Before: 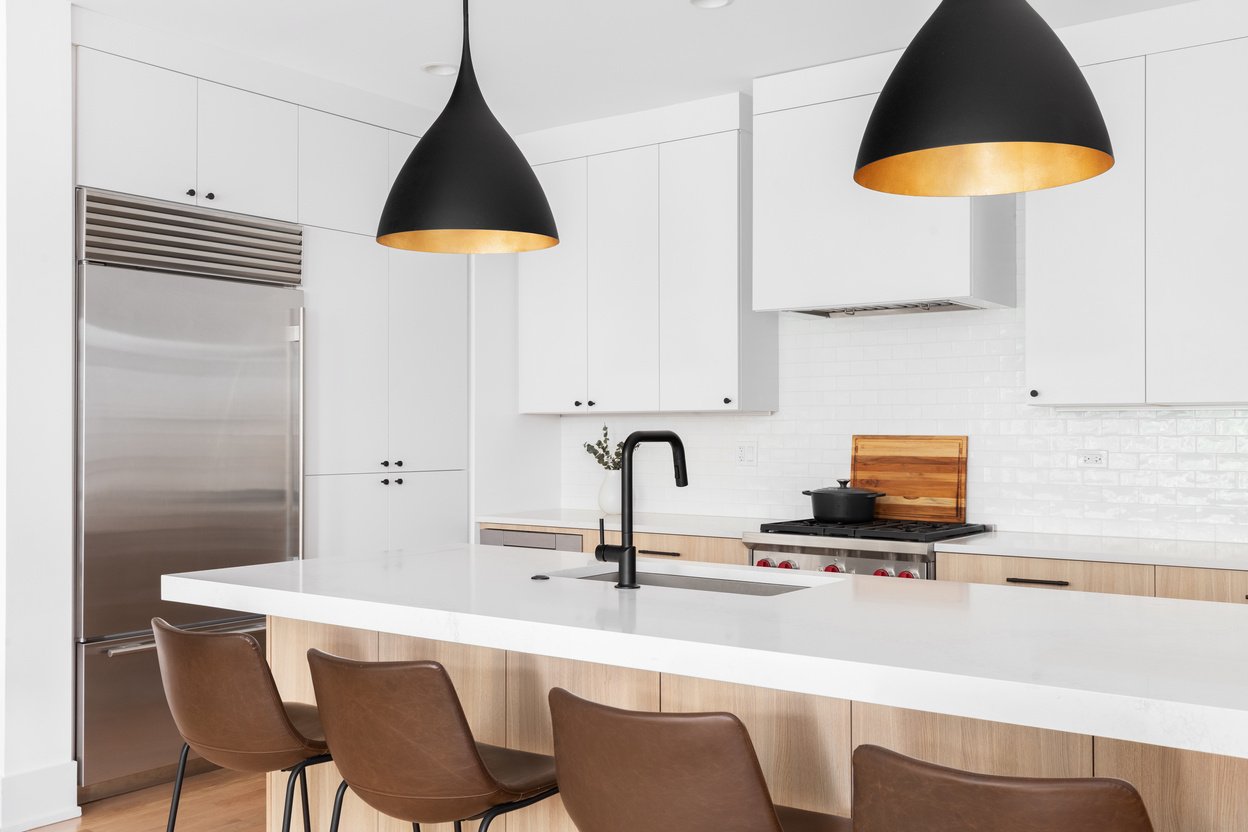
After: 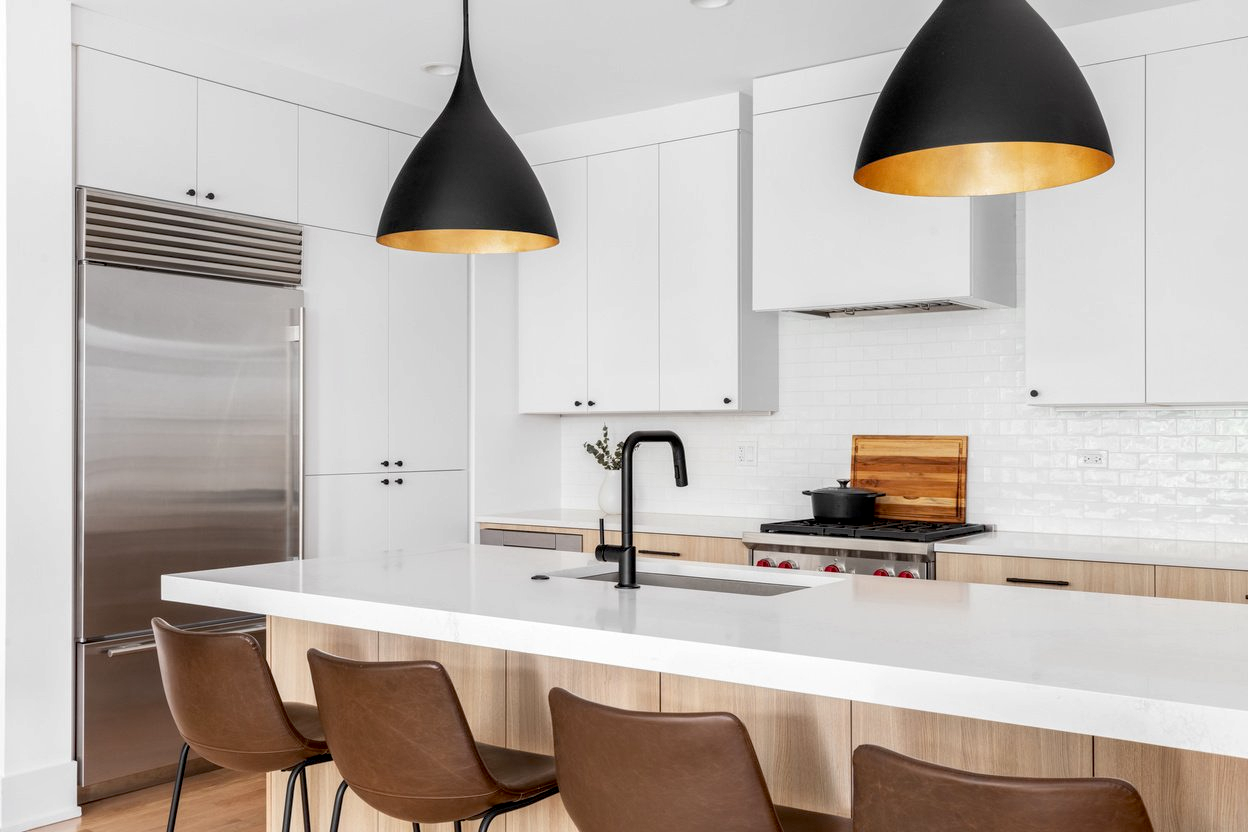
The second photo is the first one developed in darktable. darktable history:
exposure: black level correction 0.009, compensate highlight preservation false
local contrast: on, module defaults
